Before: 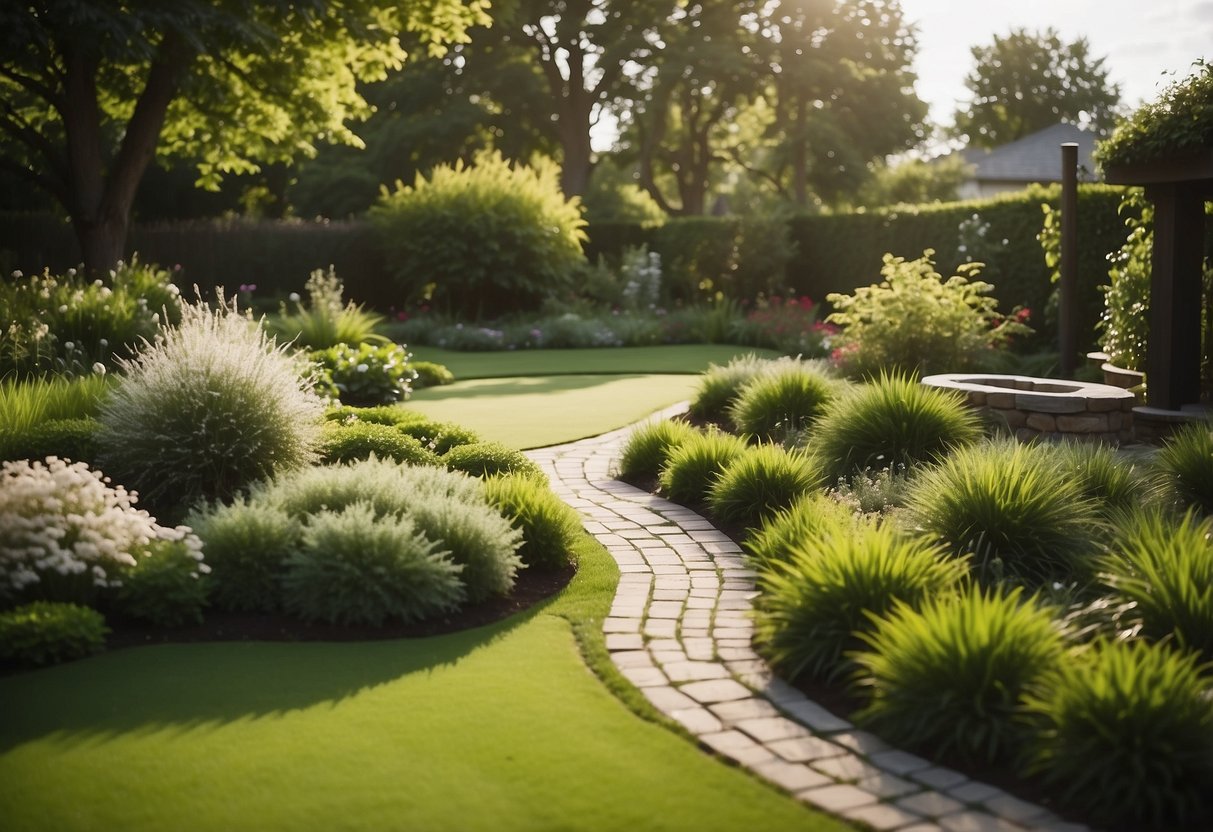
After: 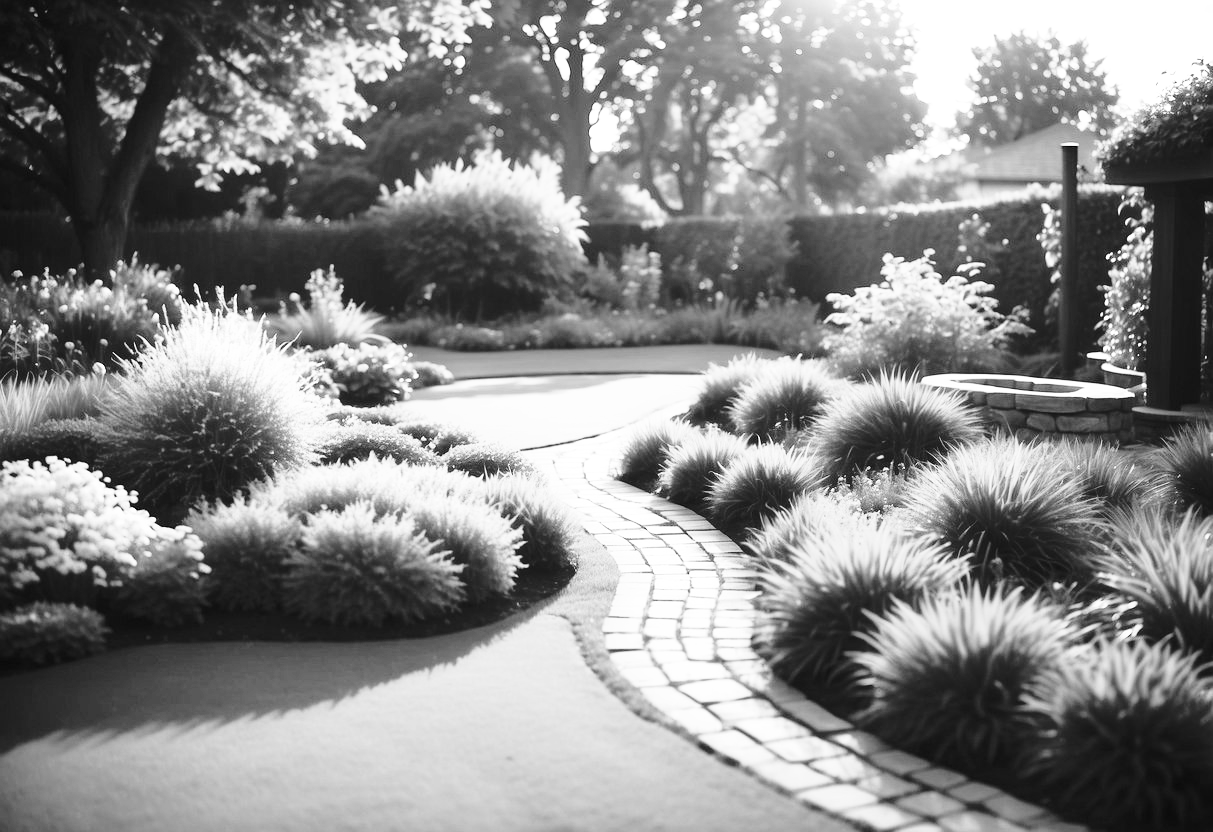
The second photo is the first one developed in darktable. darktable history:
haze removal: strength 0.12, distance 0.25, compatibility mode true, adaptive false
exposure: black level correction 0, exposure 0.5 EV, compensate exposure bias true, compensate highlight preservation false
monochrome: on, module defaults
base curve: curves: ch0 [(0, 0) (0.032, 0.037) (0.105, 0.228) (0.435, 0.76) (0.856, 0.983) (1, 1)]
